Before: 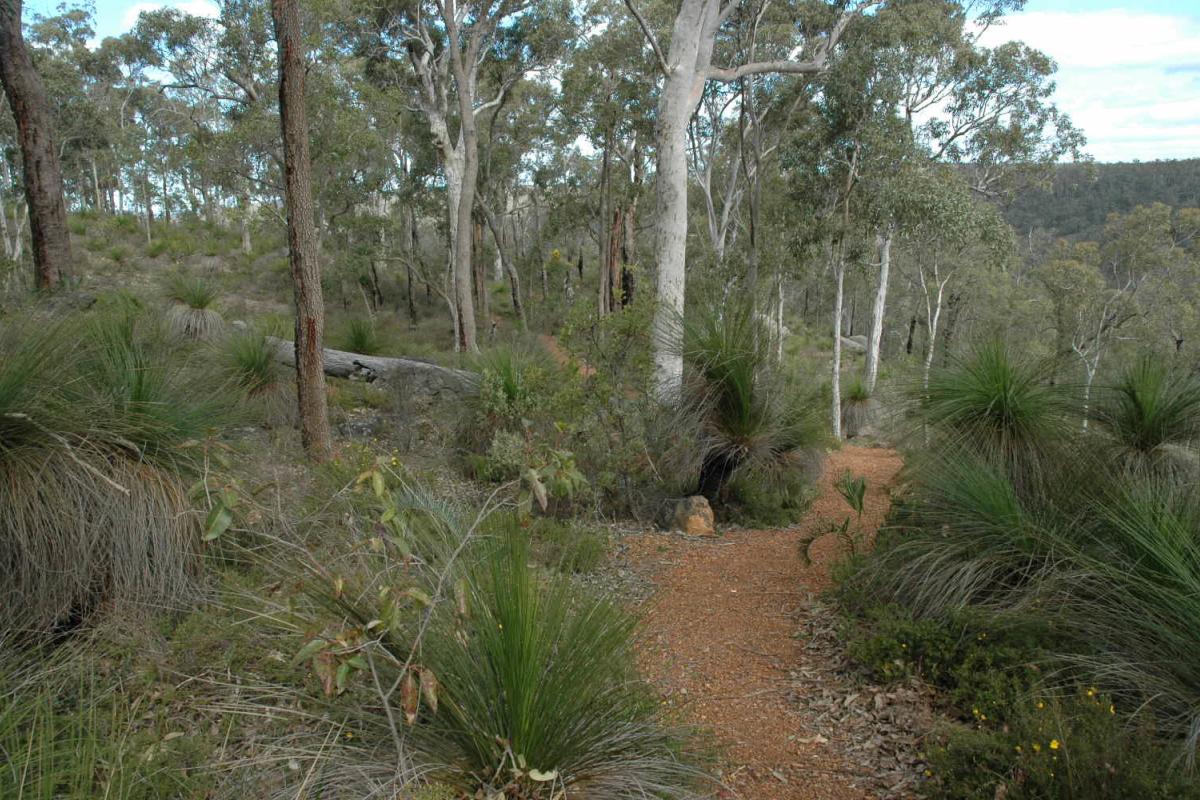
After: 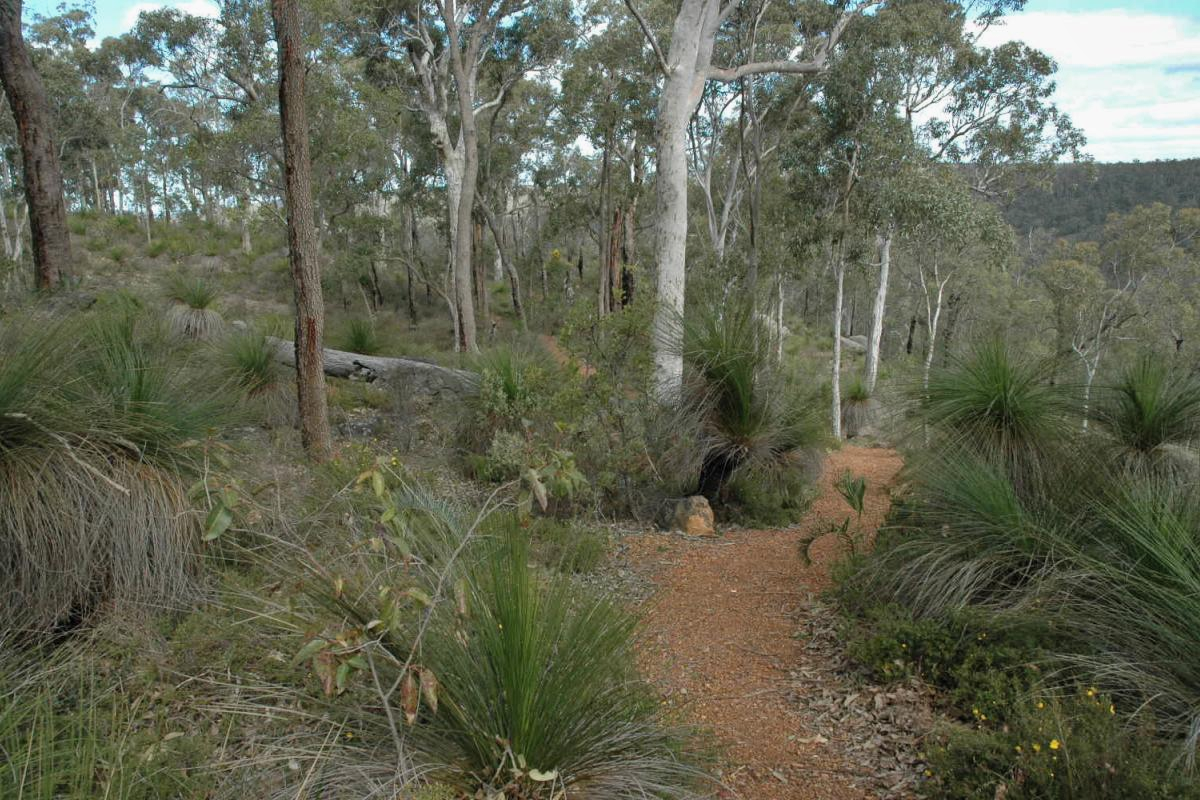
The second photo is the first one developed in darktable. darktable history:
color zones: curves: ch0 [(0.25, 0.5) (0.428, 0.473) (0.75, 0.5)]; ch1 [(0.243, 0.479) (0.398, 0.452) (0.75, 0.5)]
shadows and highlights: shadows 43.47, white point adjustment -1.59, soften with gaussian
